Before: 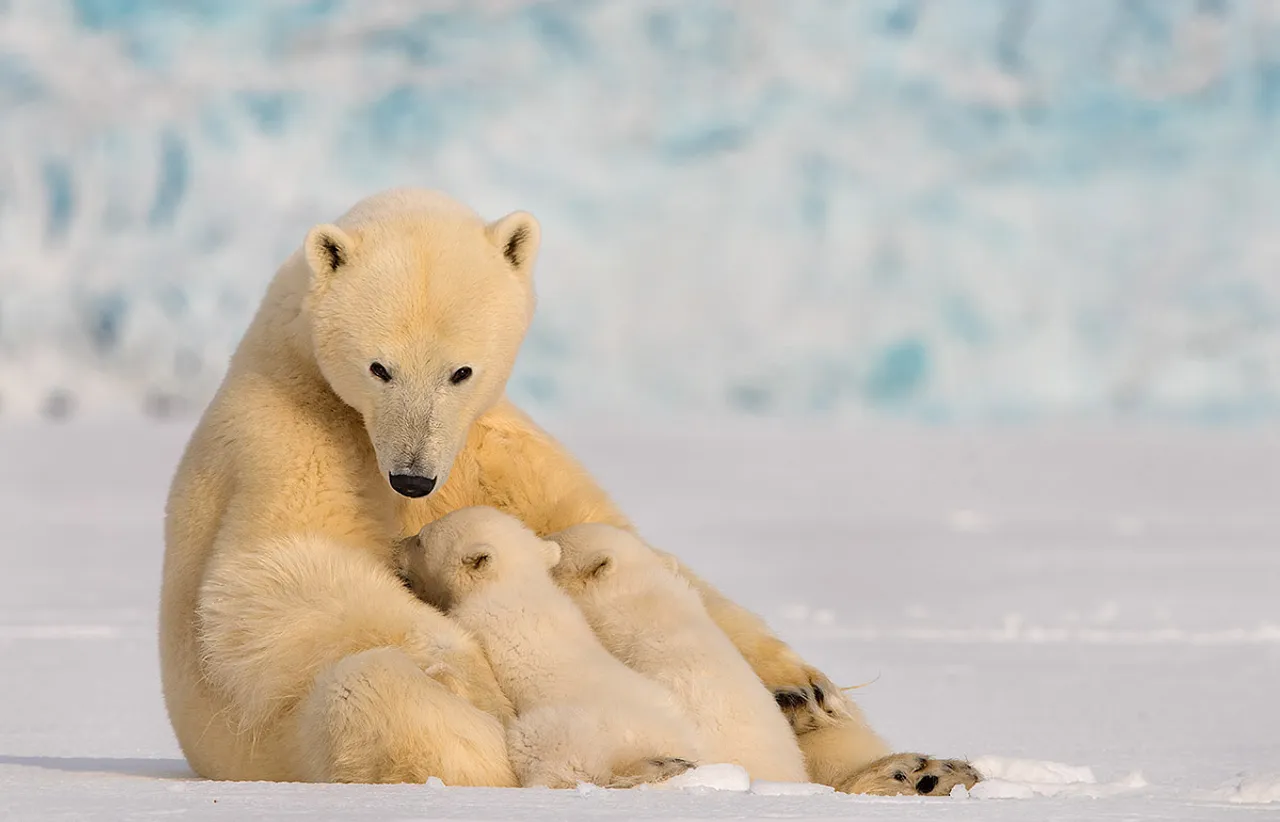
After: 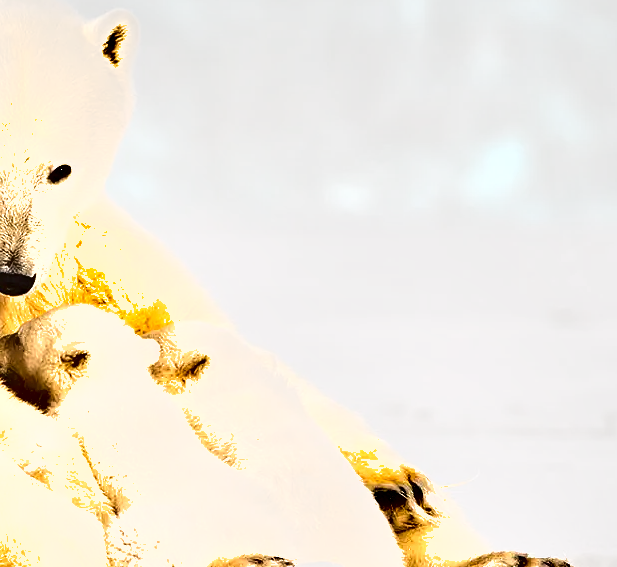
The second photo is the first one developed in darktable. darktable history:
crop: left 31.347%, top 24.606%, right 20.397%, bottom 6.309%
exposure: black level correction 0, exposure 1.38 EV, compensate highlight preservation false
shadows and highlights: soften with gaussian
